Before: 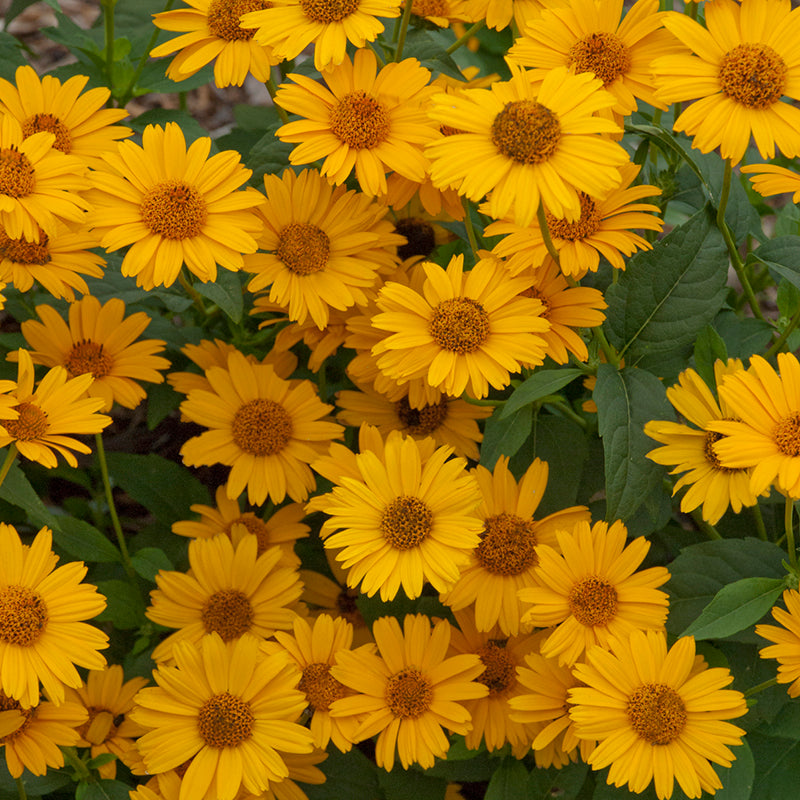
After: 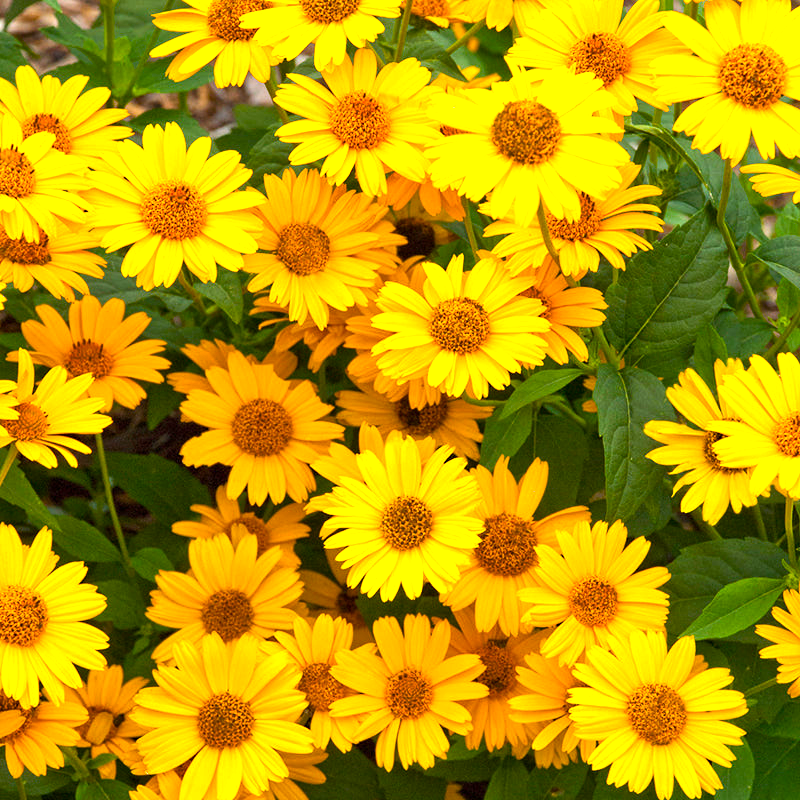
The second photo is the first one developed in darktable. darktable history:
color balance rgb: linear chroma grading › shadows -10%, linear chroma grading › global chroma 20%, perceptual saturation grading › global saturation 15%, perceptual brilliance grading › global brilliance 30%, perceptual brilliance grading › highlights 12%, perceptual brilliance grading › mid-tones 24%, global vibrance 20%
sharpen: radius 5.325, amount 0.312, threshold 26.433
